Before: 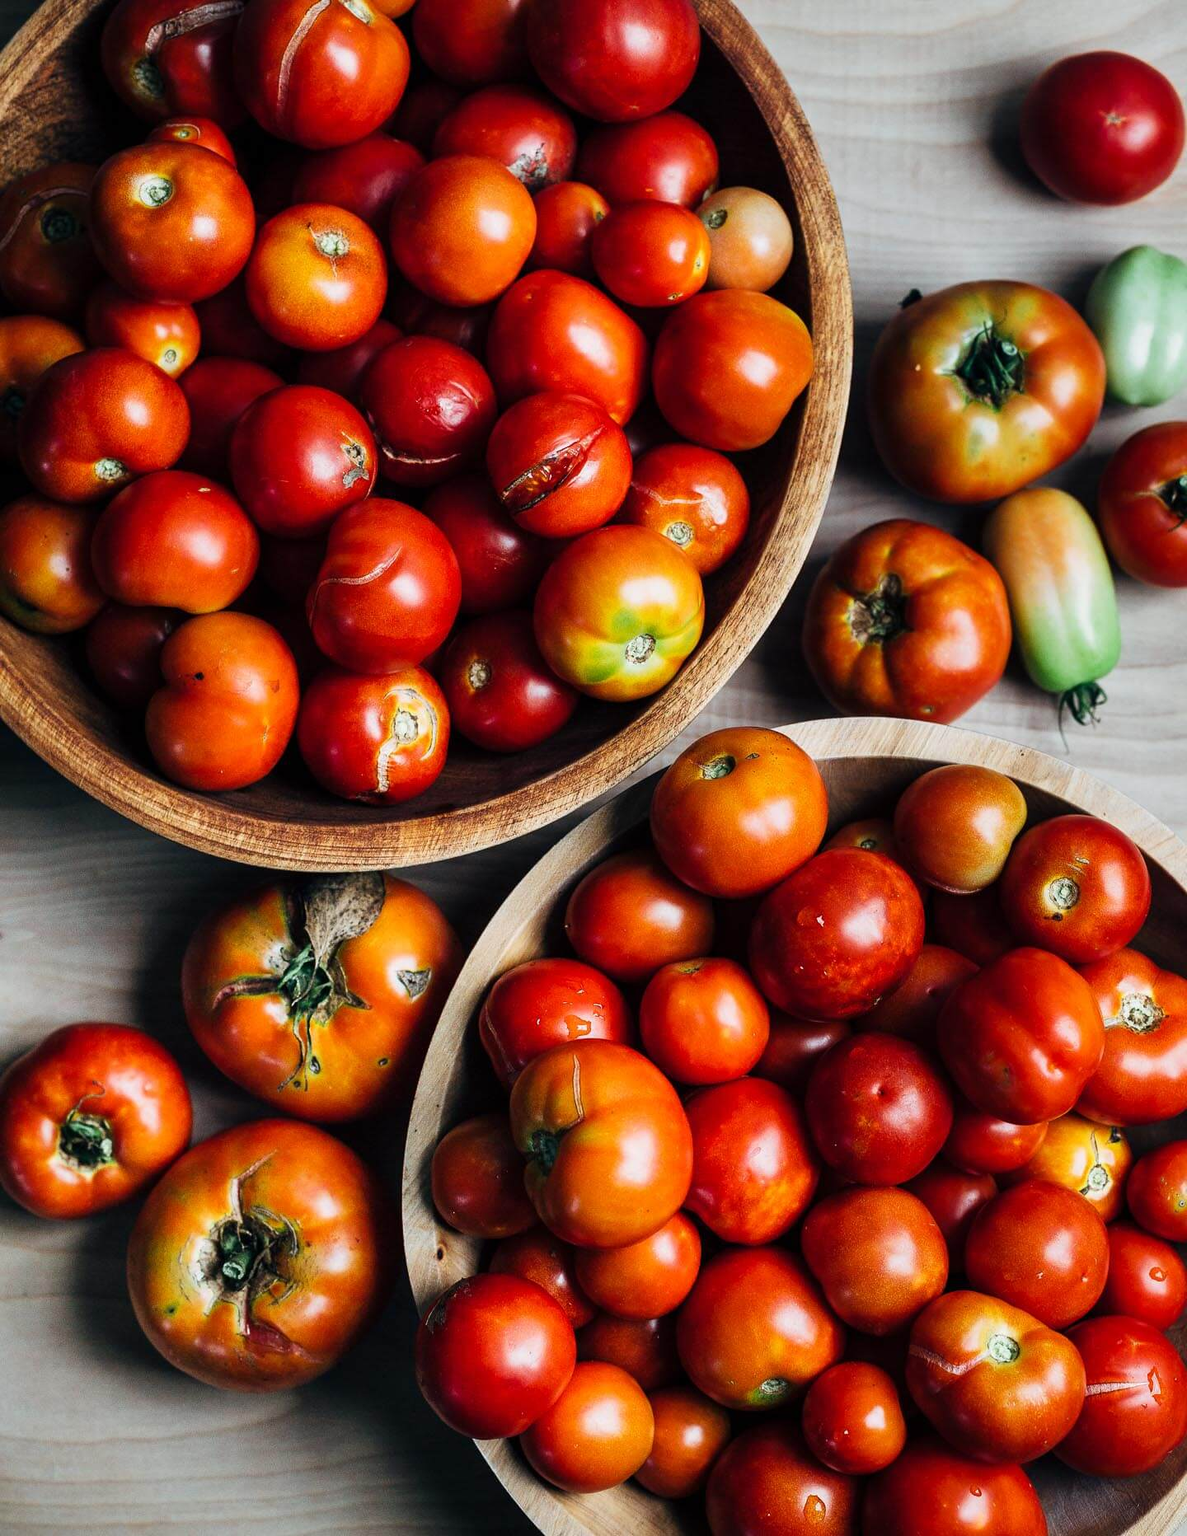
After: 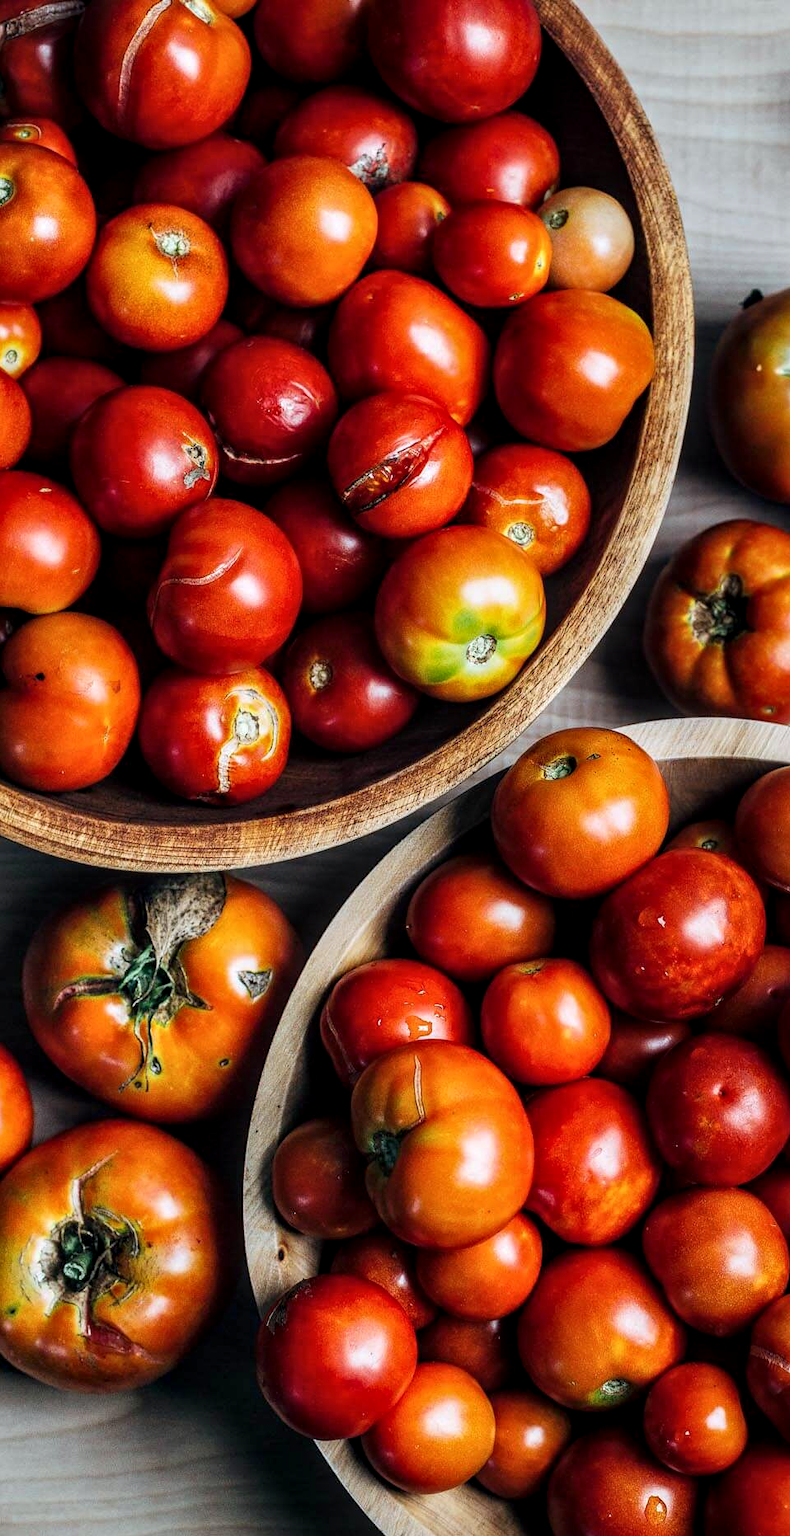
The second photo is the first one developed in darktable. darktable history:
white balance: red 0.982, blue 1.018
crop and rotate: left 13.409%, right 19.924%
local contrast: detail 130%
